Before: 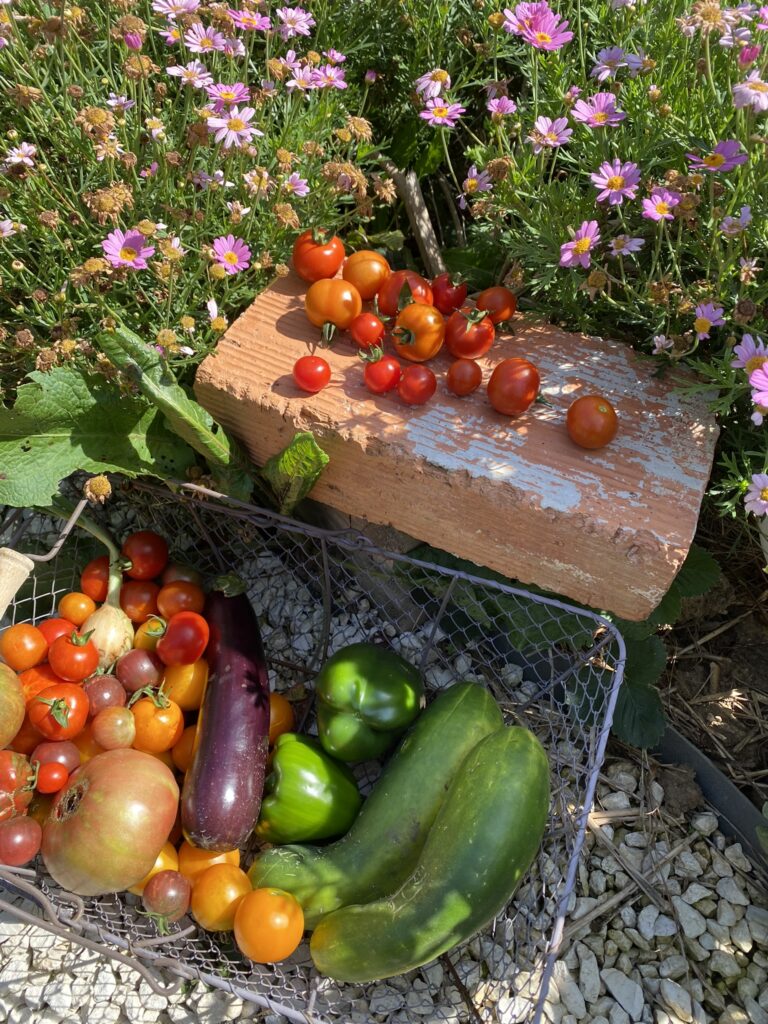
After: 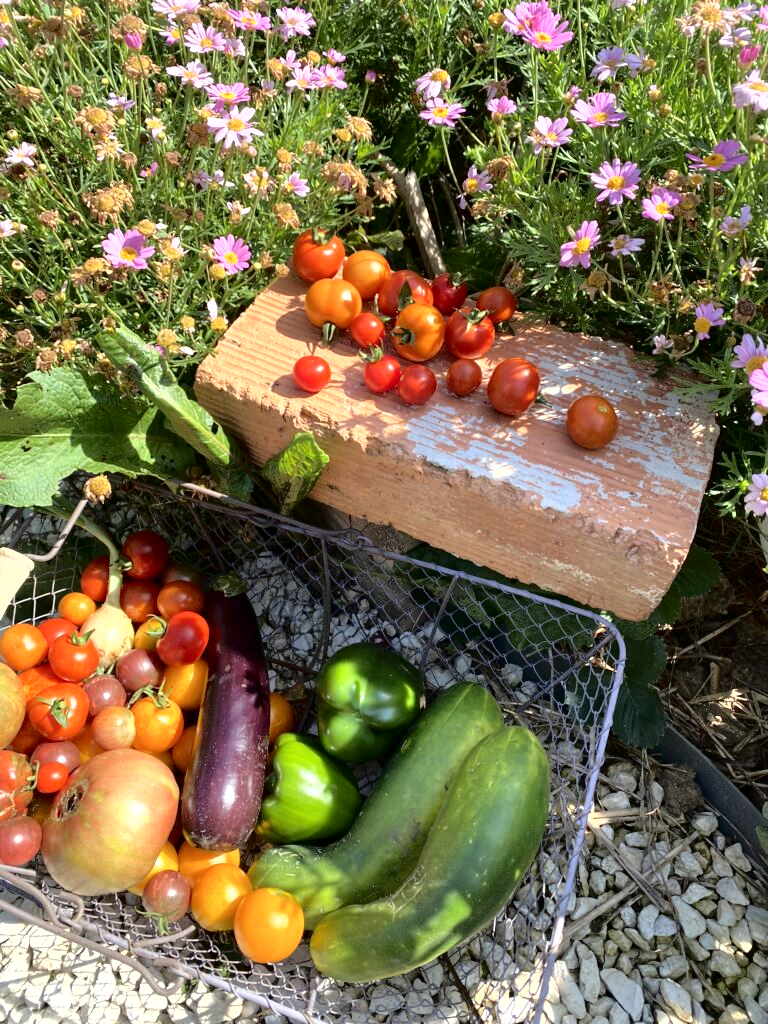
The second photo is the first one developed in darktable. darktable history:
fill light: exposure -2 EV, width 8.6
exposure: black level correction 0, exposure 0.7 EV, compensate exposure bias true, compensate highlight preservation false
